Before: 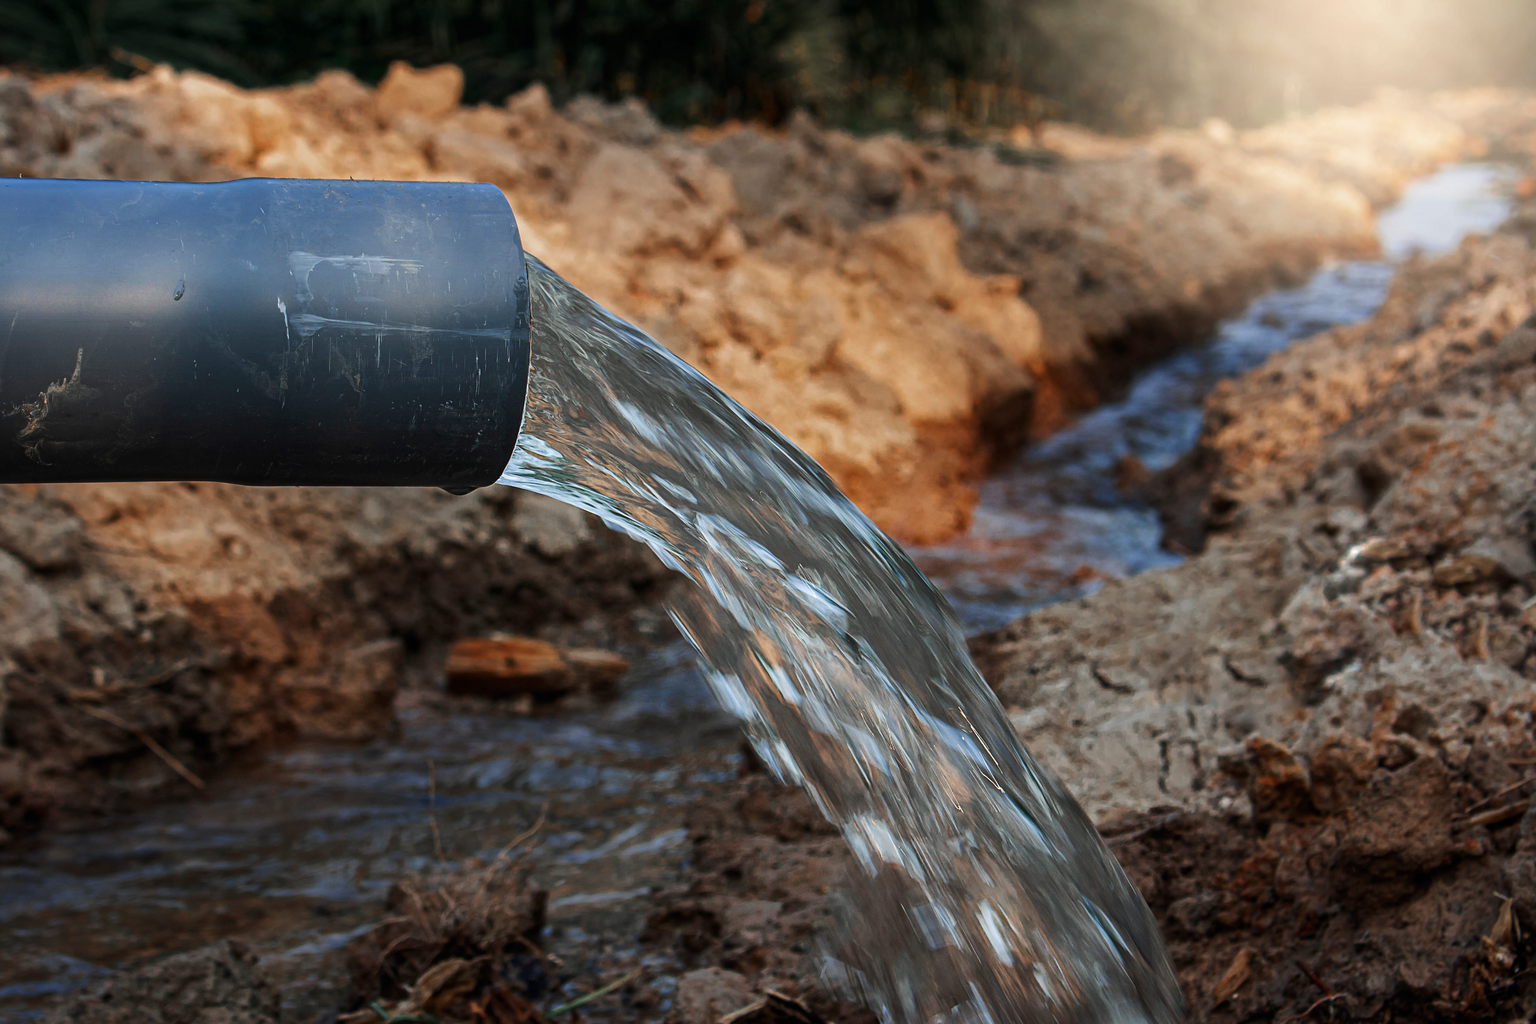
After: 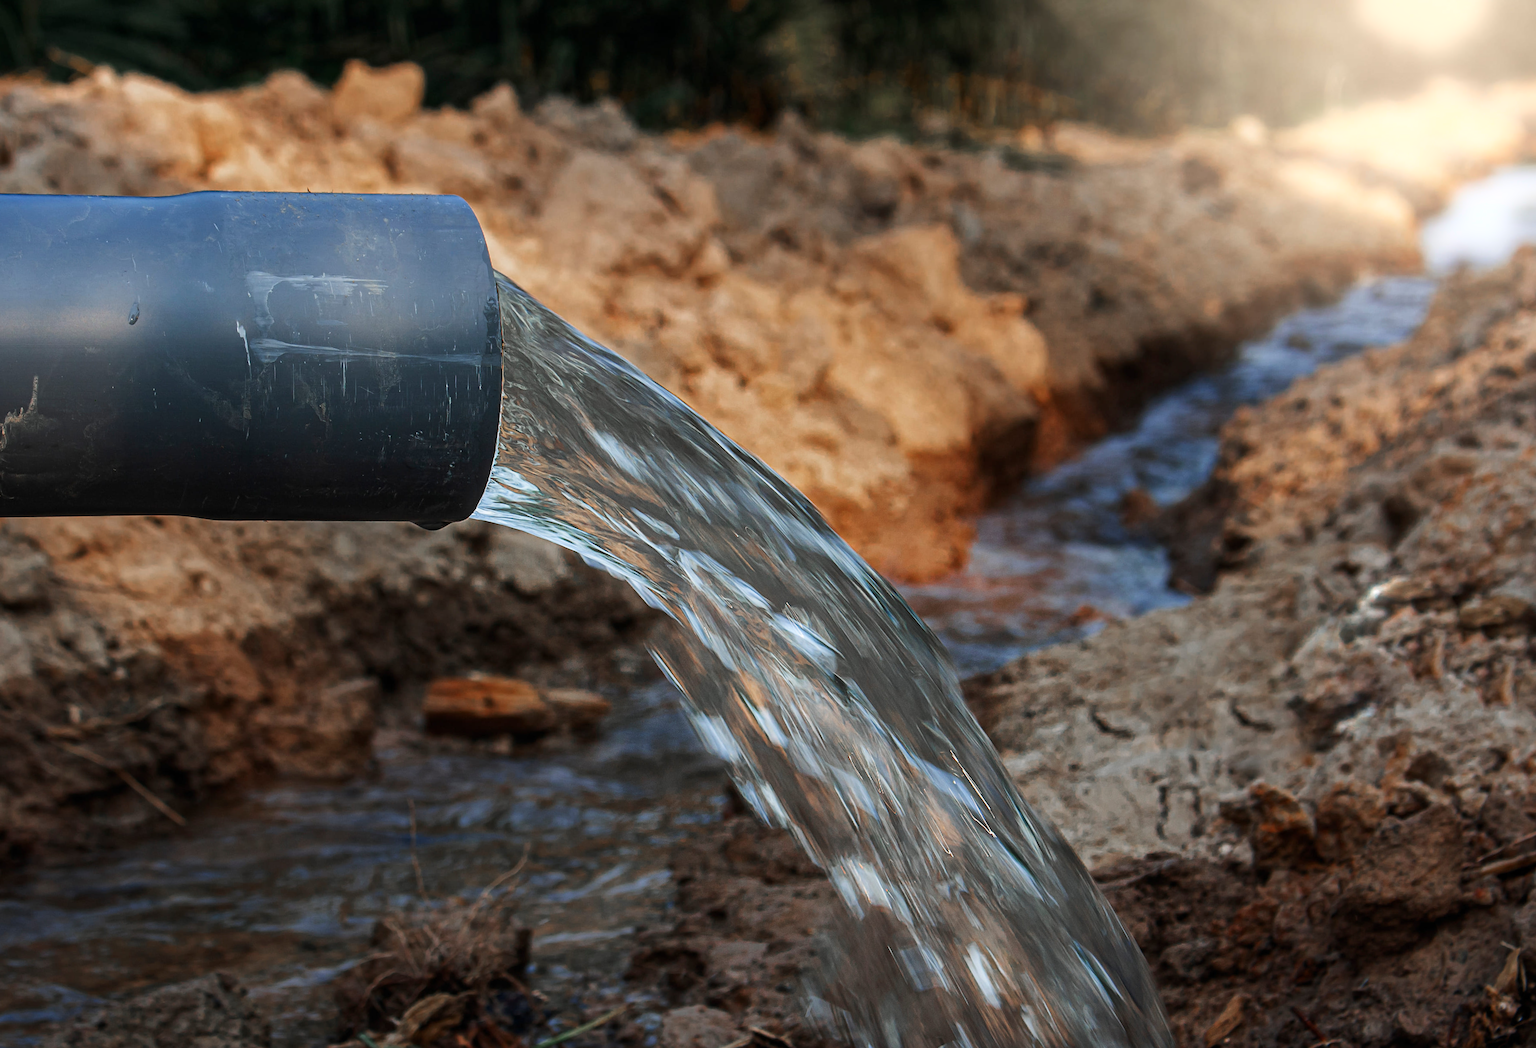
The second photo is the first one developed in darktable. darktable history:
bloom: size 5%, threshold 95%, strength 15%
rotate and perspective: rotation 0.074°, lens shift (vertical) 0.096, lens shift (horizontal) -0.041, crop left 0.043, crop right 0.952, crop top 0.024, crop bottom 0.979
